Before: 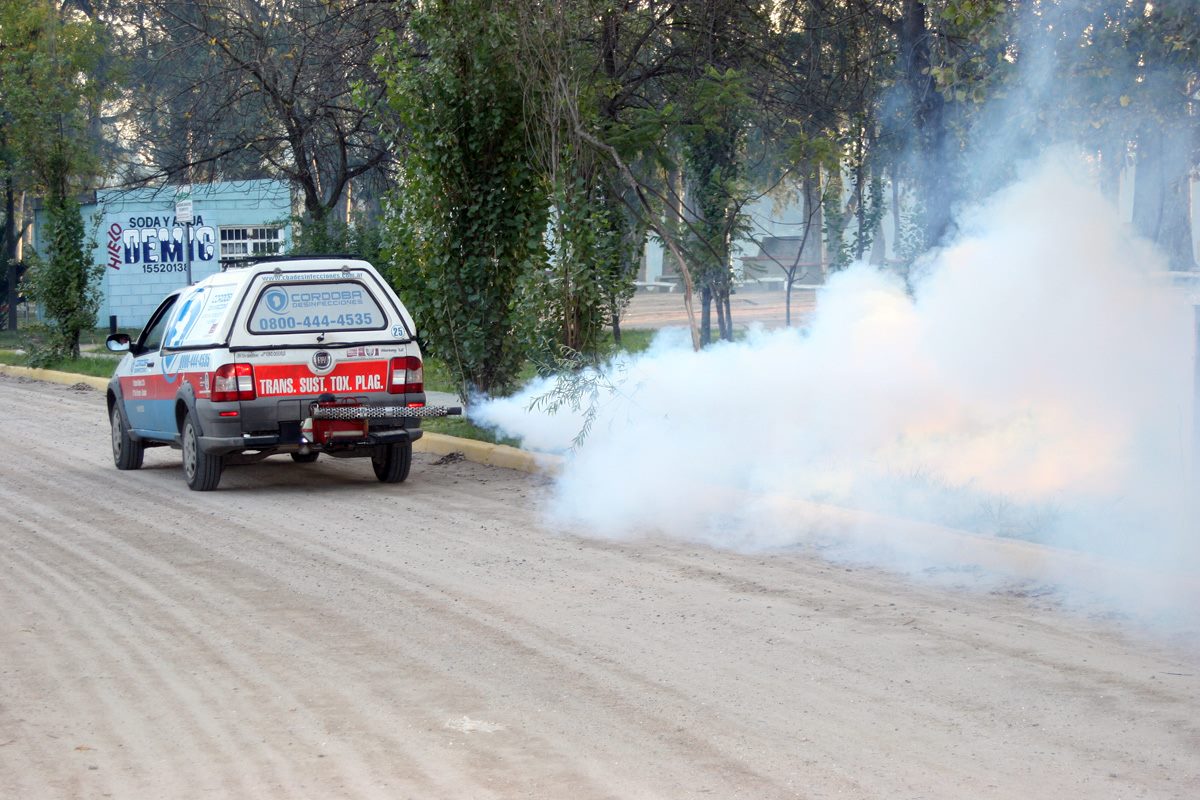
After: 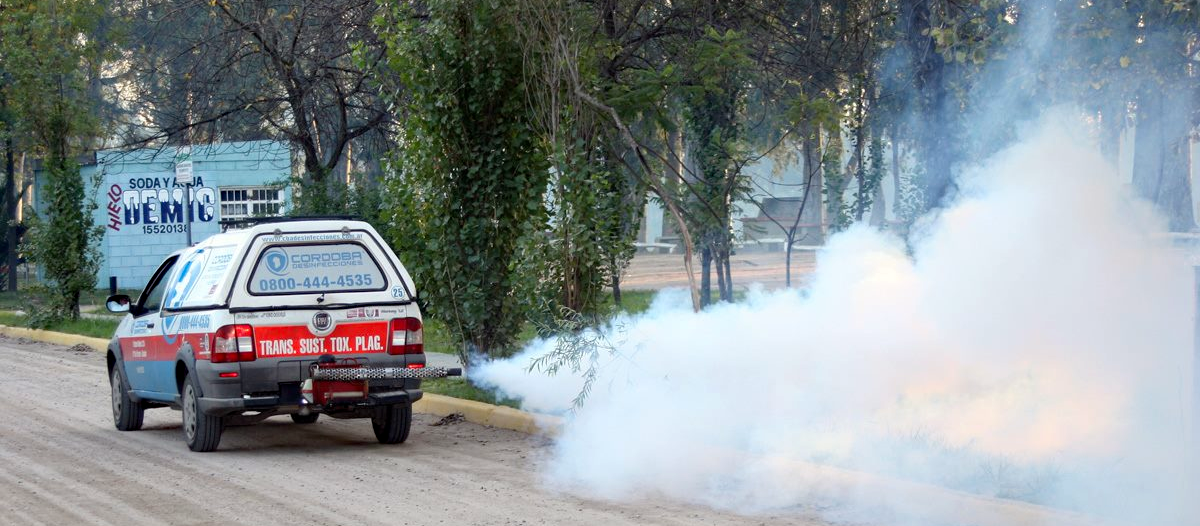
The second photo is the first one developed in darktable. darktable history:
crop and rotate: top 4.972%, bottom 29.204%
haze removal: compatibility mode true, adaptive false
